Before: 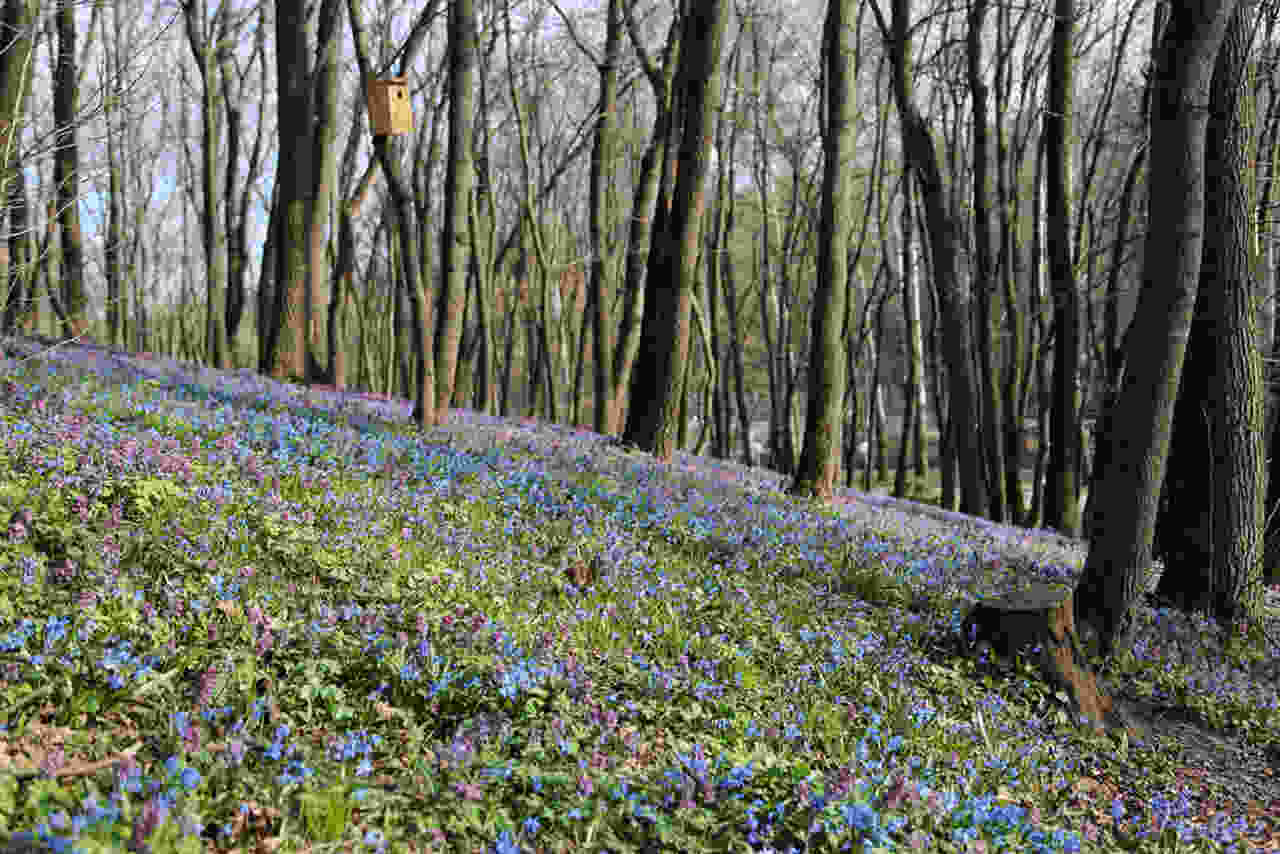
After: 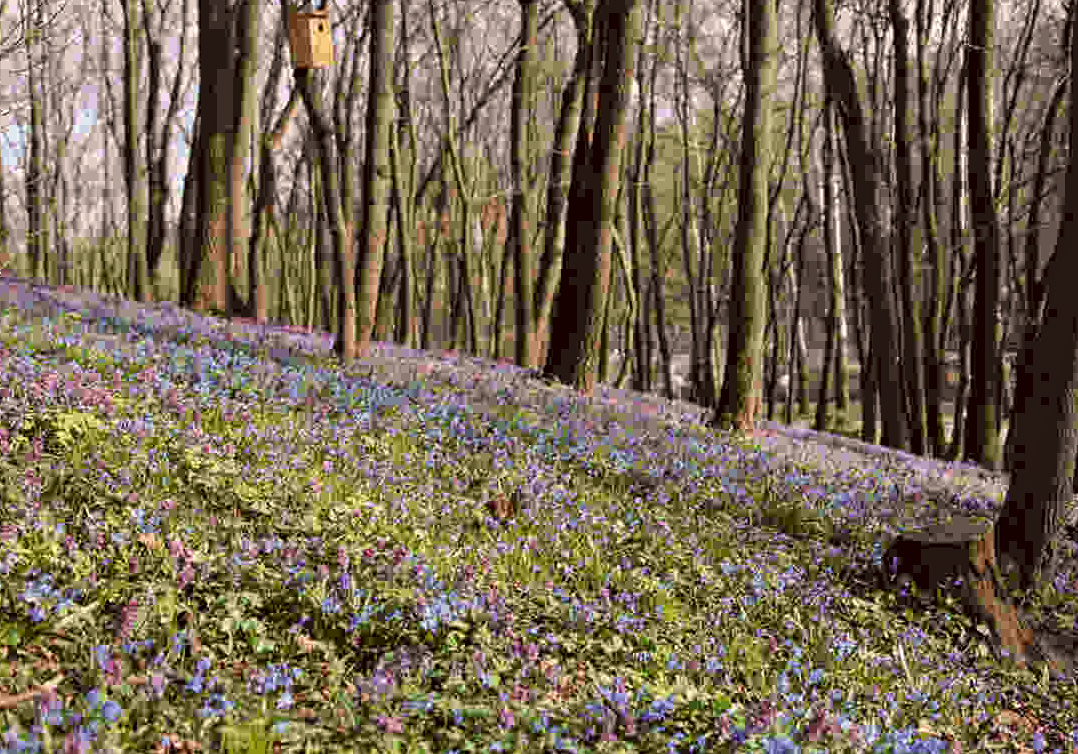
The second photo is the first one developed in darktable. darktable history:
exposure: exposure -0.011 EV, compensate highlight preservation false
crop: left 6.238%, top 7.932%, right 9.538%, bottom 3.755%
contrast equalizer: y [[0.502, 0.505, 0.512, 0.529, 0.564, 0.588], [0.5 ×6], [0.502, 0.505, 0.512, 0.529, 0.564, 0.588], [0, 0.001, 0.001, 0.004, 0.008, 0.011], [0, 0.001, 0.001, 0.004, 0.008, 0.011]], mix 0.594
color correction: highlights a* 6.77, highlights b* 8.09, shadows a* 6.65, shadows b* 7.37, saturation 0.896
